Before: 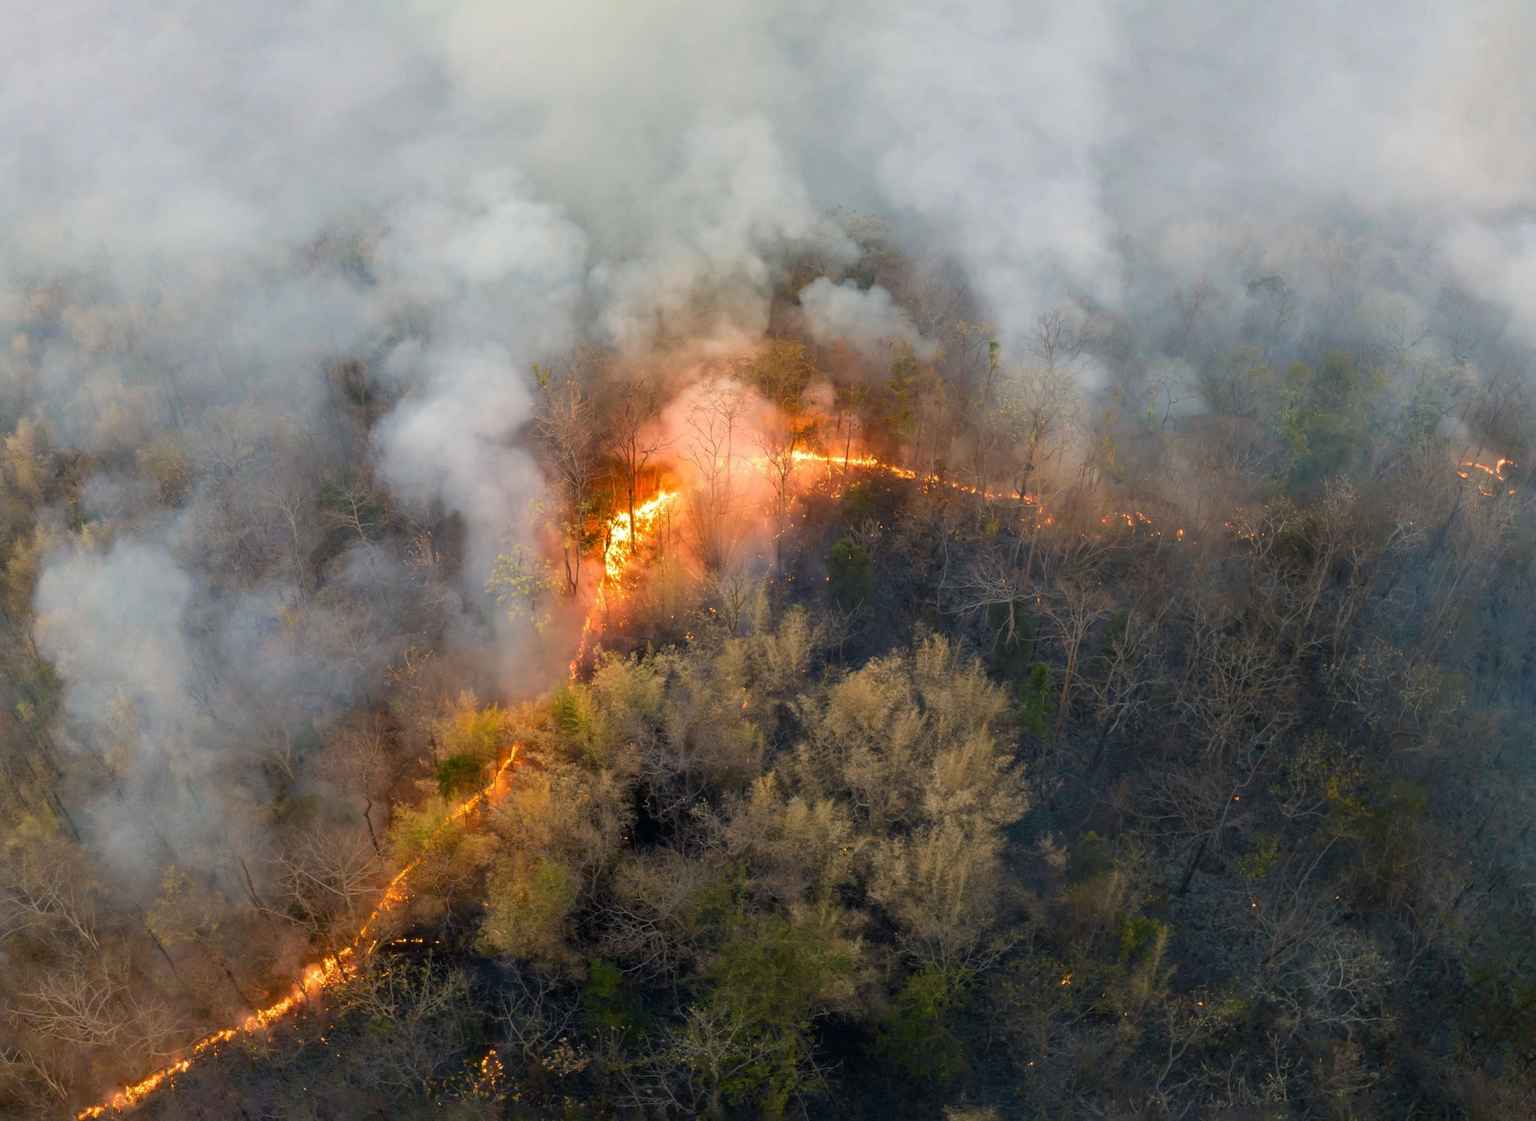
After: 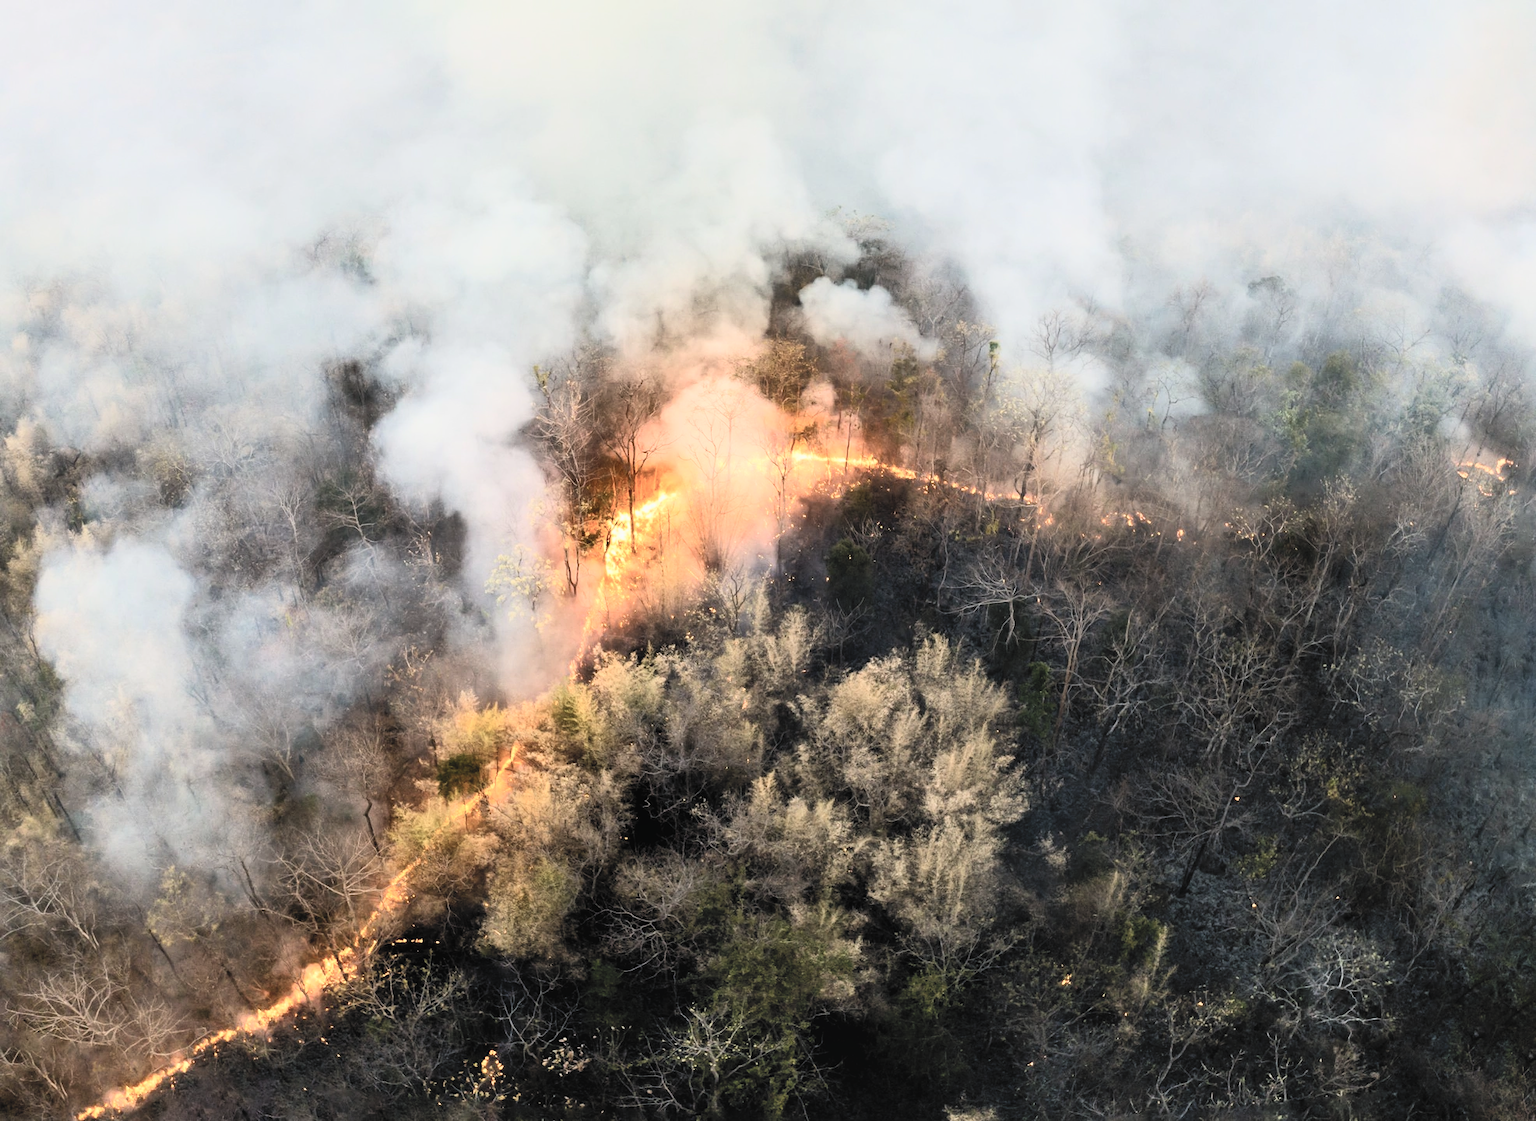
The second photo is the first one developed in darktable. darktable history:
shadows and highlights: shadows 47.38, highlights -41.39, highlights color adjustment 0.283%, soften with gaussian
contrast brightness saturation: contrast 0.437, brightness 0.56, saturation -0.187
filmic rgb: black relative exposure -7.5 EV, white relative exposure 5 EV, hardness 3.31, contrast 1.298, color science v6 (2022)
